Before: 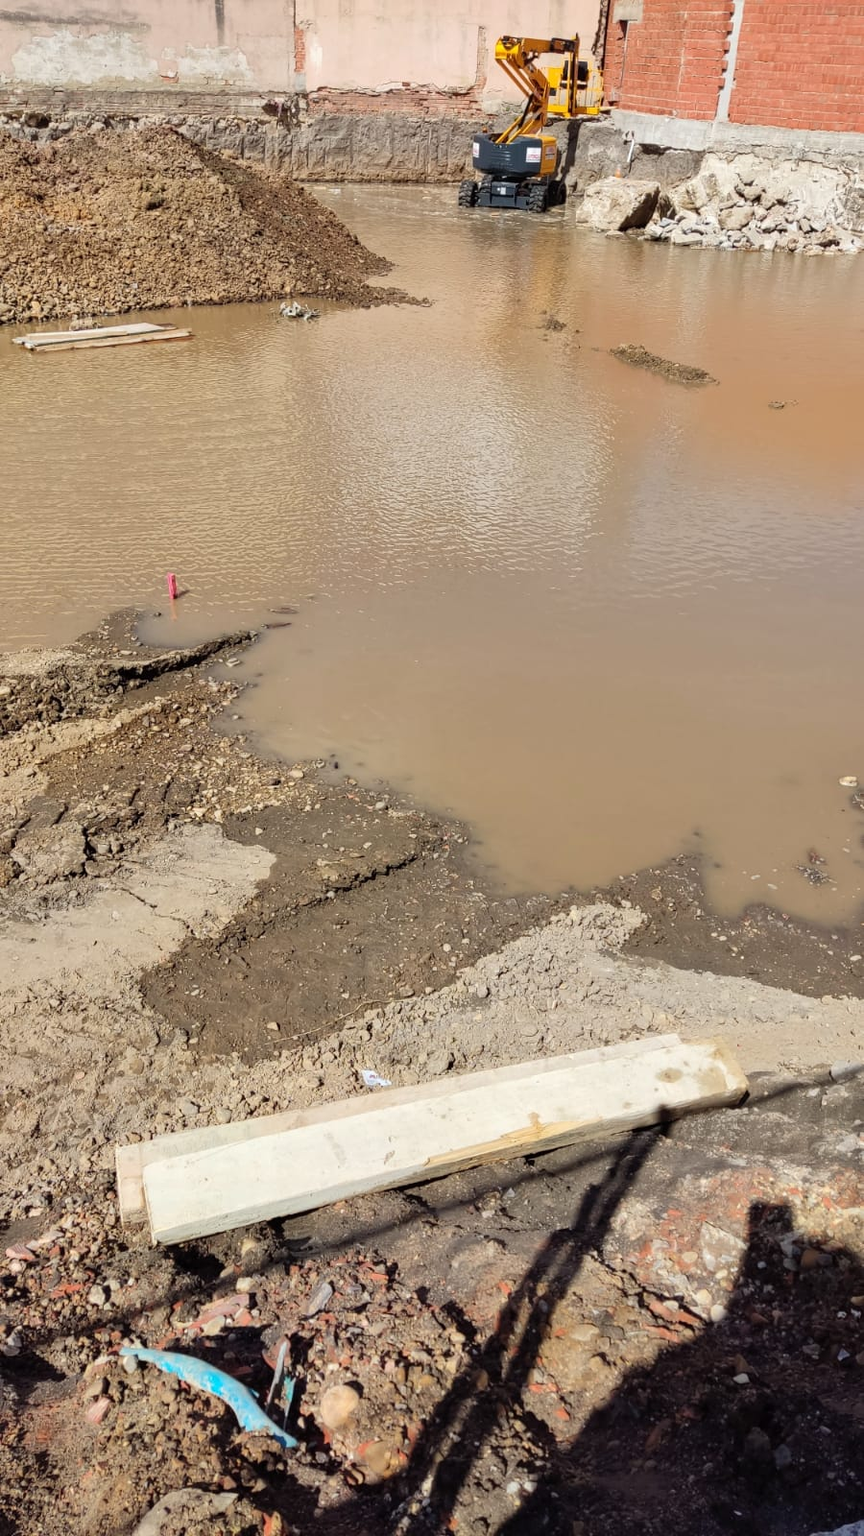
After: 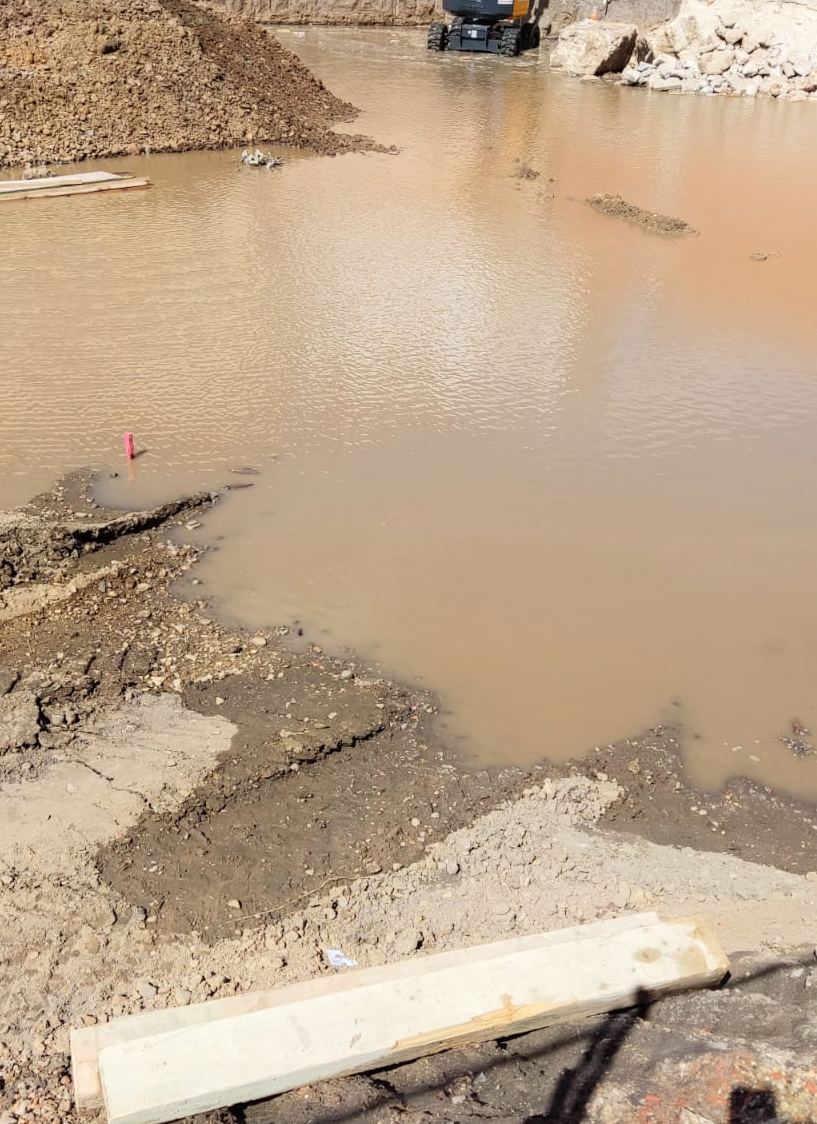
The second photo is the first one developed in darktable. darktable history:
crop: left 5.596%, top 10.314%, right 3.534%, bottom 19.395%
shadows and highlights: shadows -54.3, highlights 86.09, soften with gaussian
